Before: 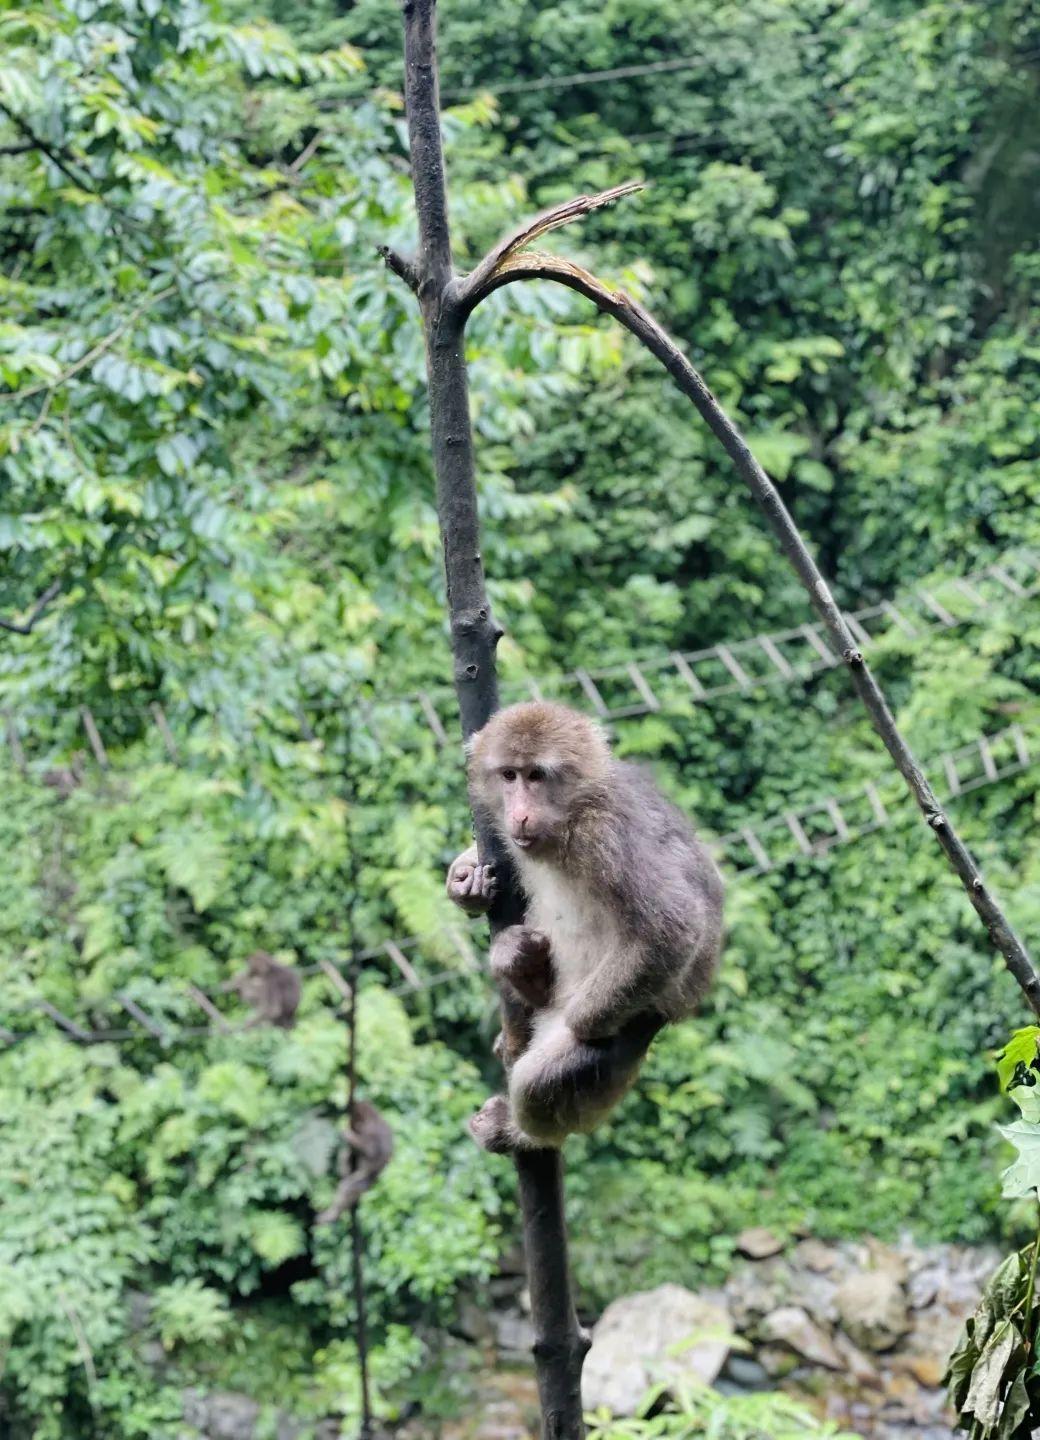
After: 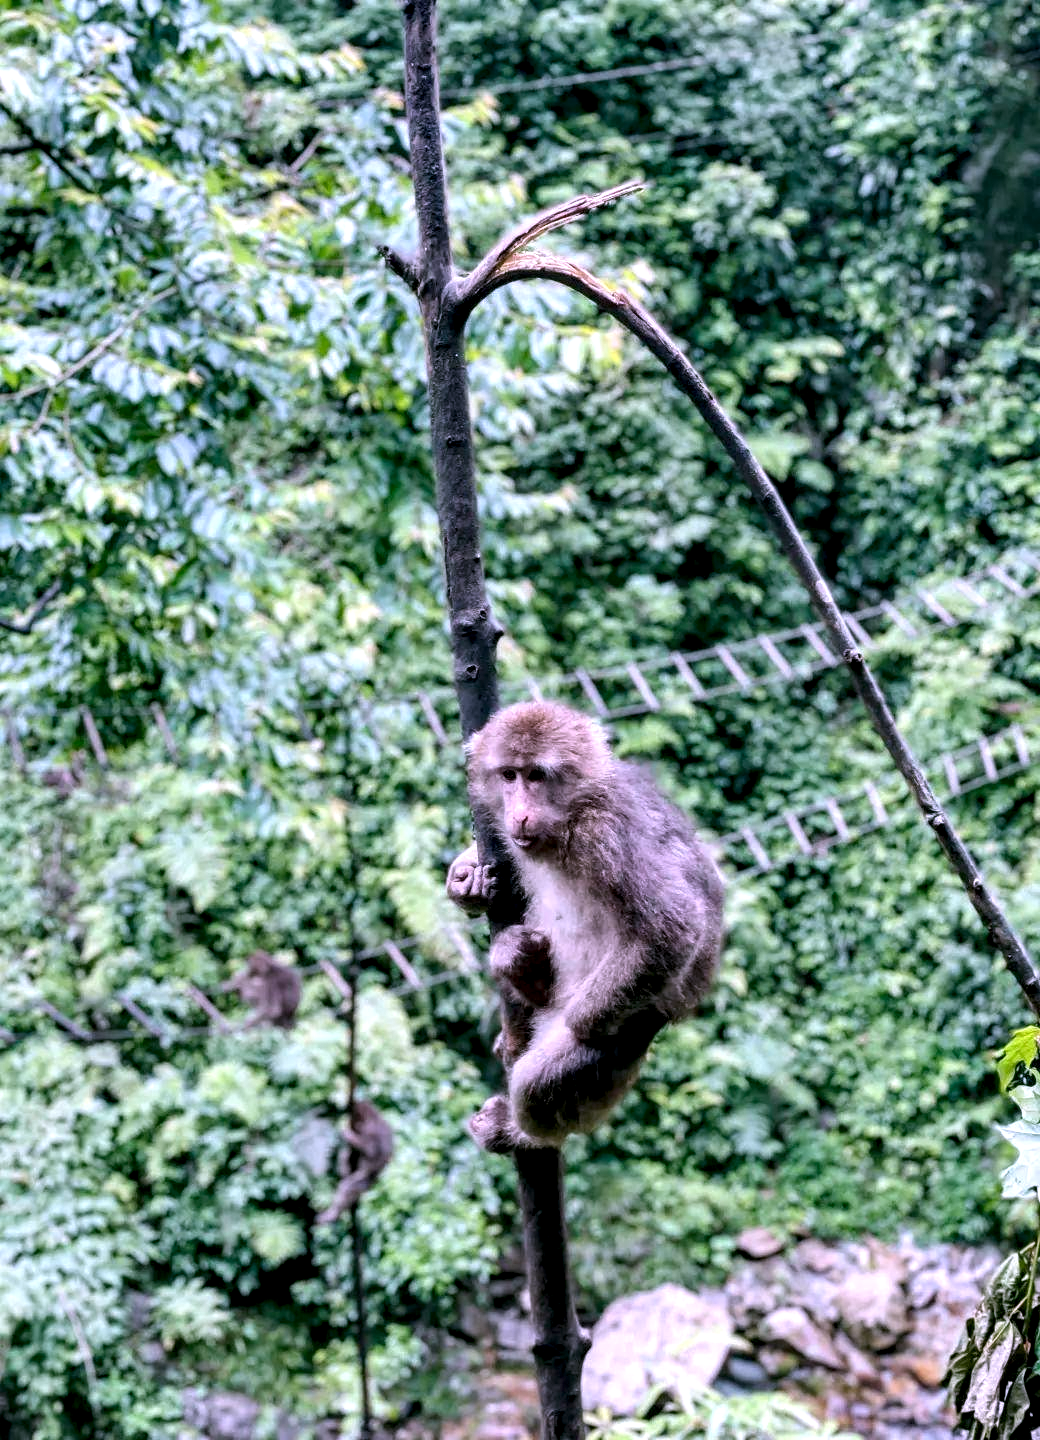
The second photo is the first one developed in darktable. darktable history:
local contrast: highlights 65%, shadows 54%, detail 168%, midtone range 0.519
color correction: highlights a* 15.16, highlights b* -25.17
